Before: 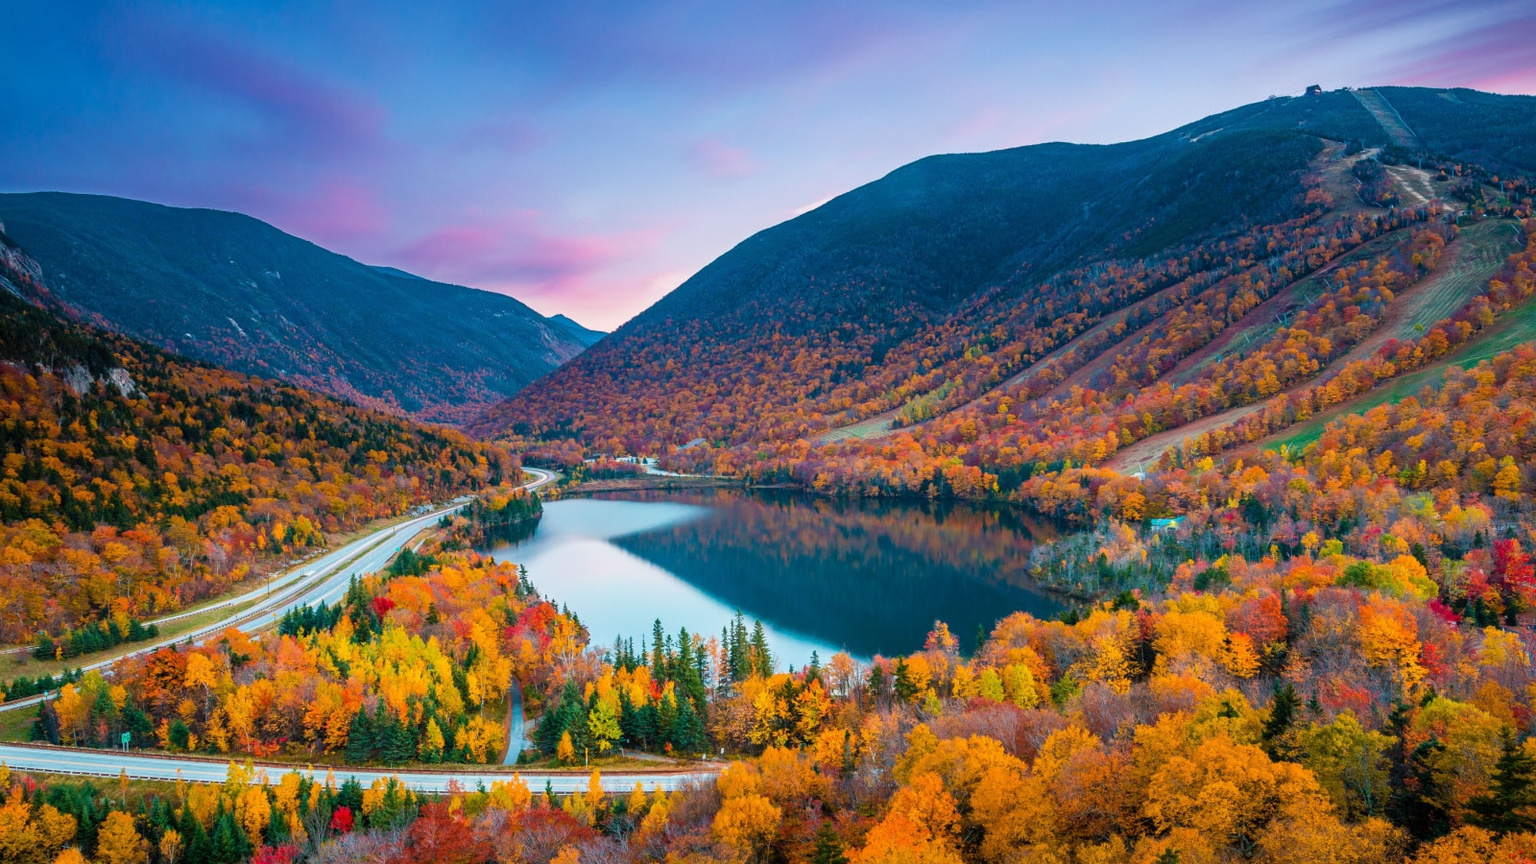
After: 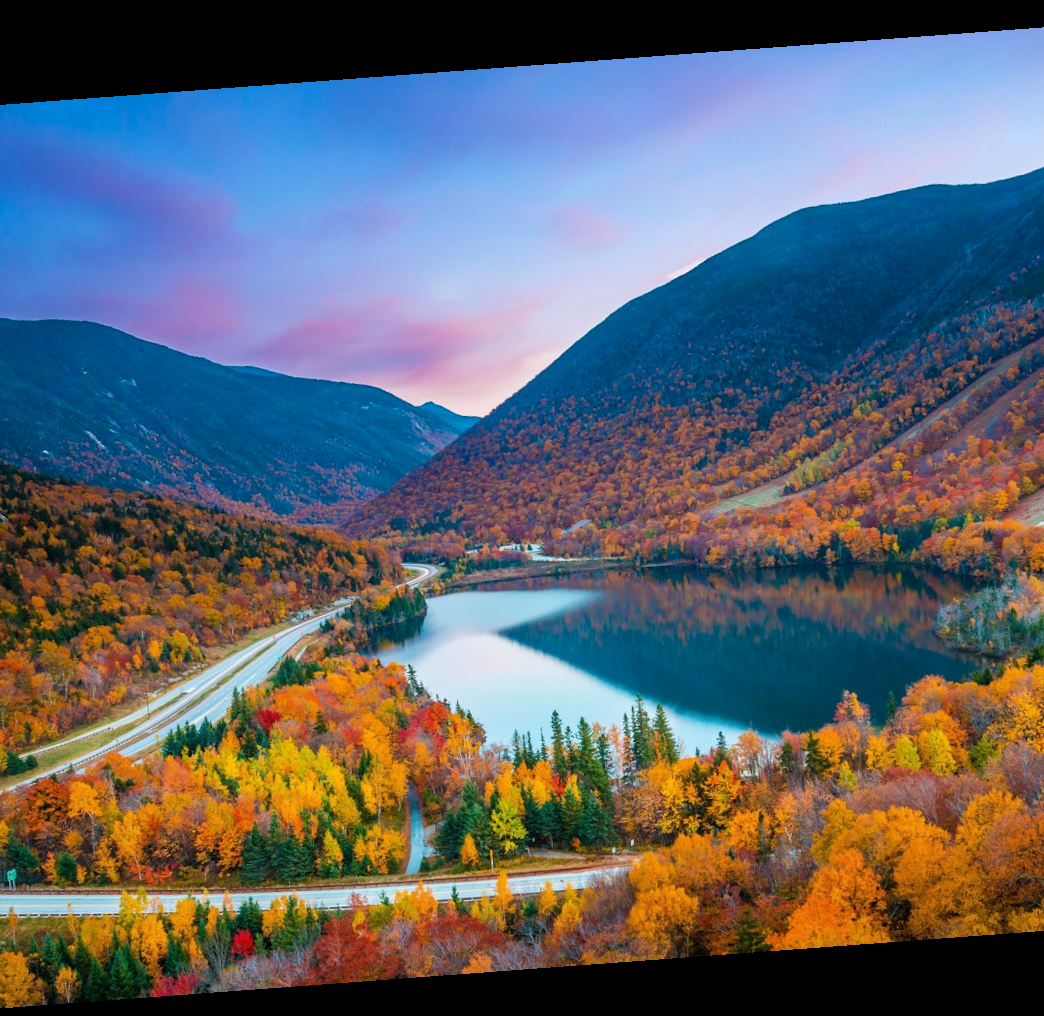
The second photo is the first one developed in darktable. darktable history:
crop: left 10.644%, right 26.528%
rotate and perspective: rotation -4.25°, automatic cropping off
color zones: curves: ch0 [(0.068, 0.464) (0.25, 0.5) (0.48, 0.508) (0.75, 0.536) (0.886, 0.476) (0.967, 0.456)]; ch1 [(0.066, 0.456) (0.25, 0.5) (0.616, 0.508) (0.746, 0.56) (0.934, 0.444)]
